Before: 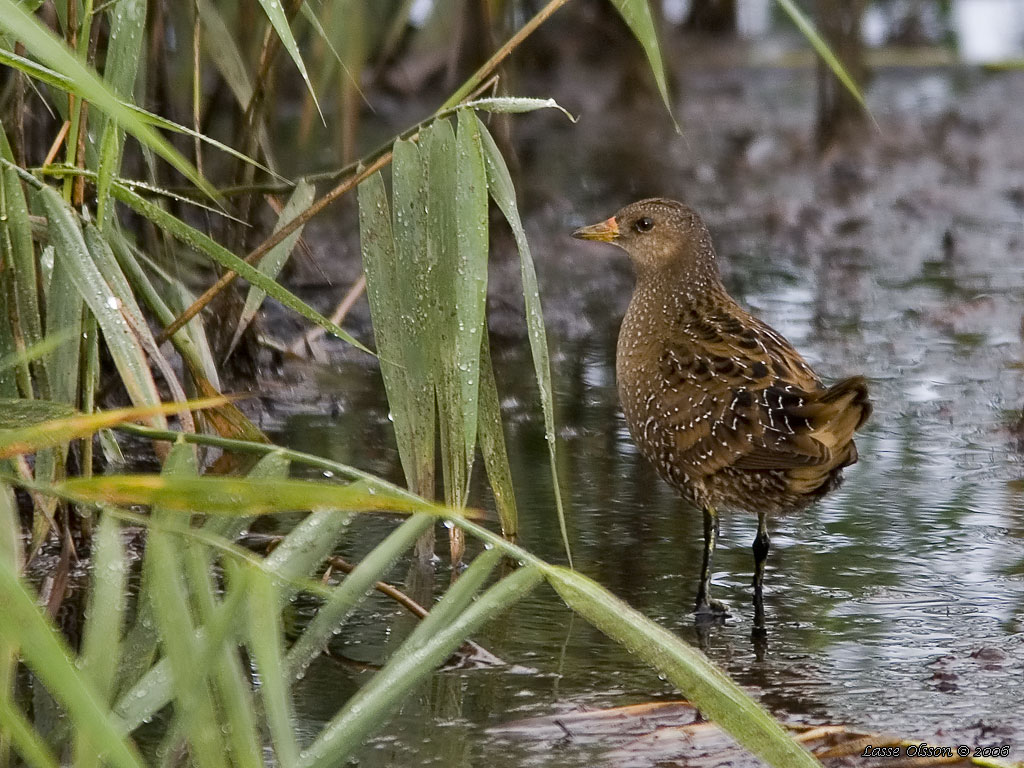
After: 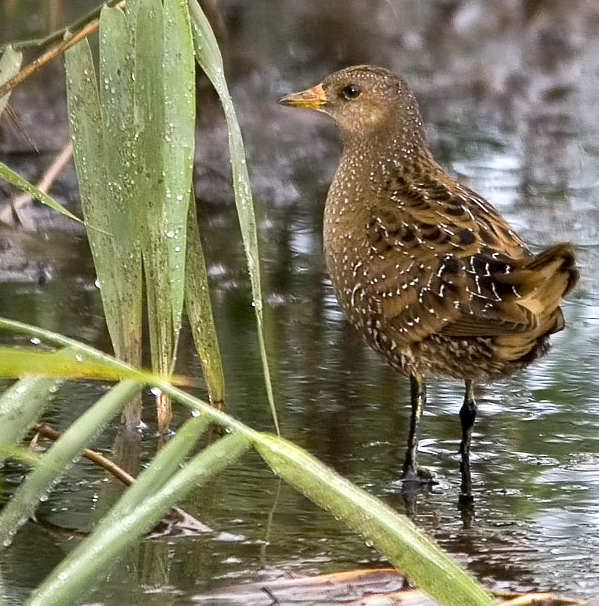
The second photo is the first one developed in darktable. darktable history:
crop and rotate: left 28.678%, top 17.39%, right 12.81%, bottom 3.606%
exposure: black level correction 0.002, exposure 0.674 EV, compensate highlight preservation false
